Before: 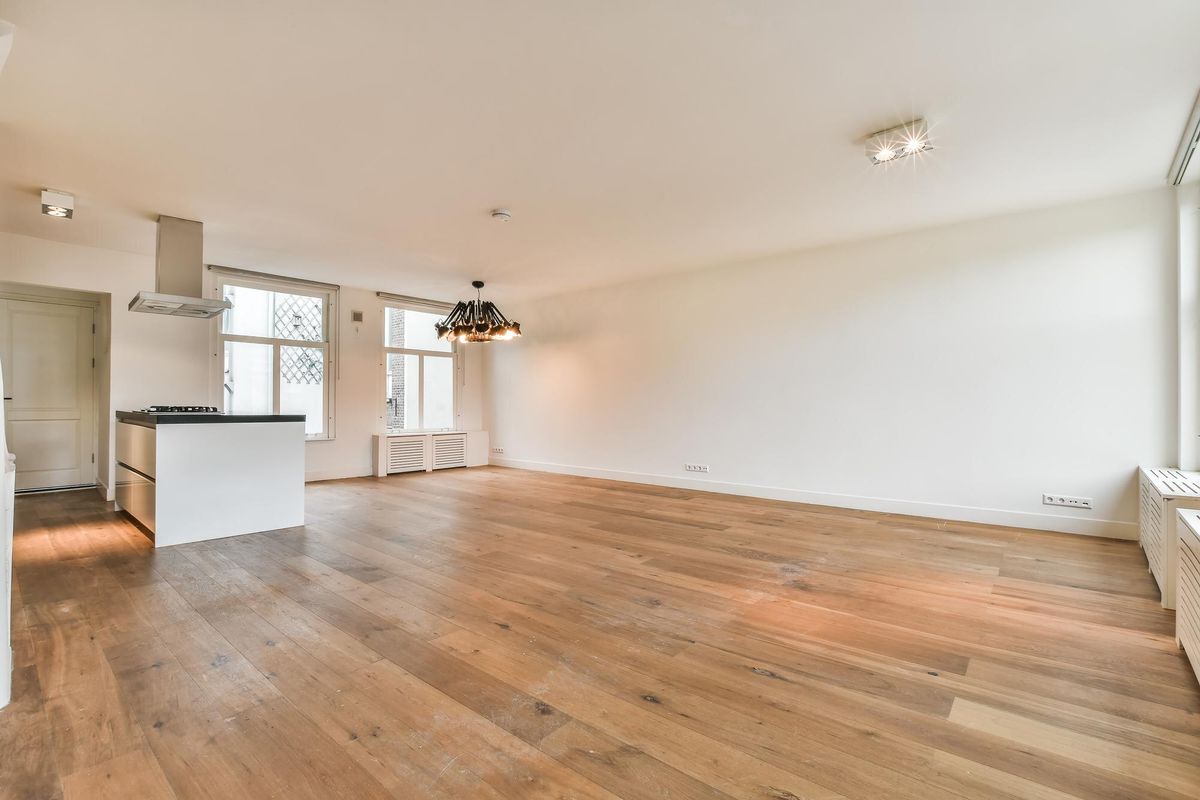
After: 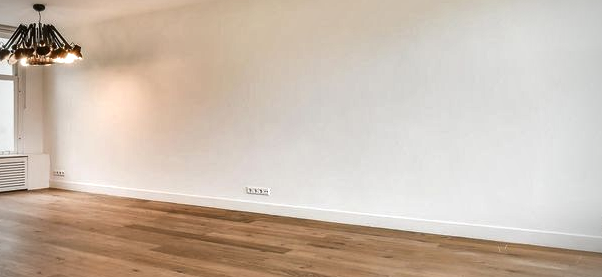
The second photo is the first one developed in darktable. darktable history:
crop: left 36.607%, top 34.735%, right 13.146%, bottom 30.611%
local contrast: mode bilateral grid, contrast 44, coarseness 69, detail 214%, midtone range 0.2
vignetting: on, module defaults
